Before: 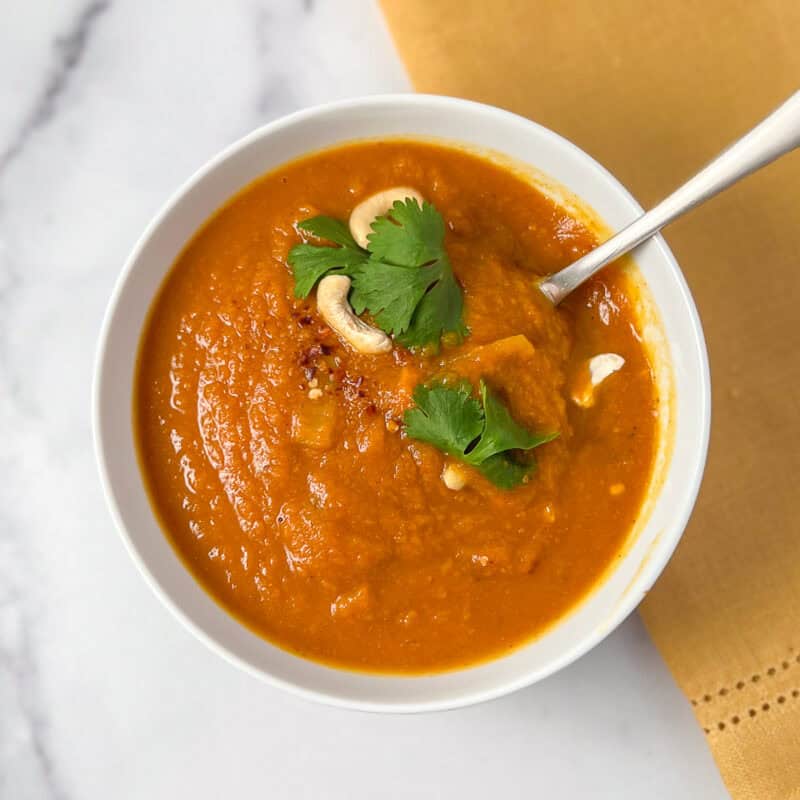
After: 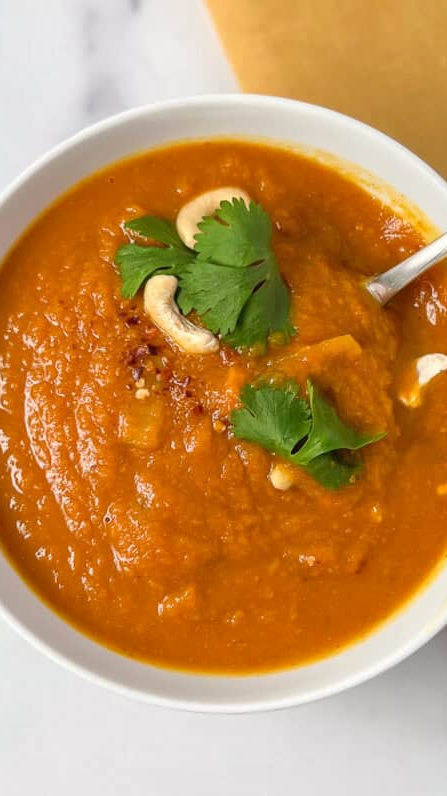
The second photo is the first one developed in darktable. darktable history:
shadows and highlights: shadows 4.1, highlights -17.6, soften with gaussian
crop: left 21.674%, right 22.086%
